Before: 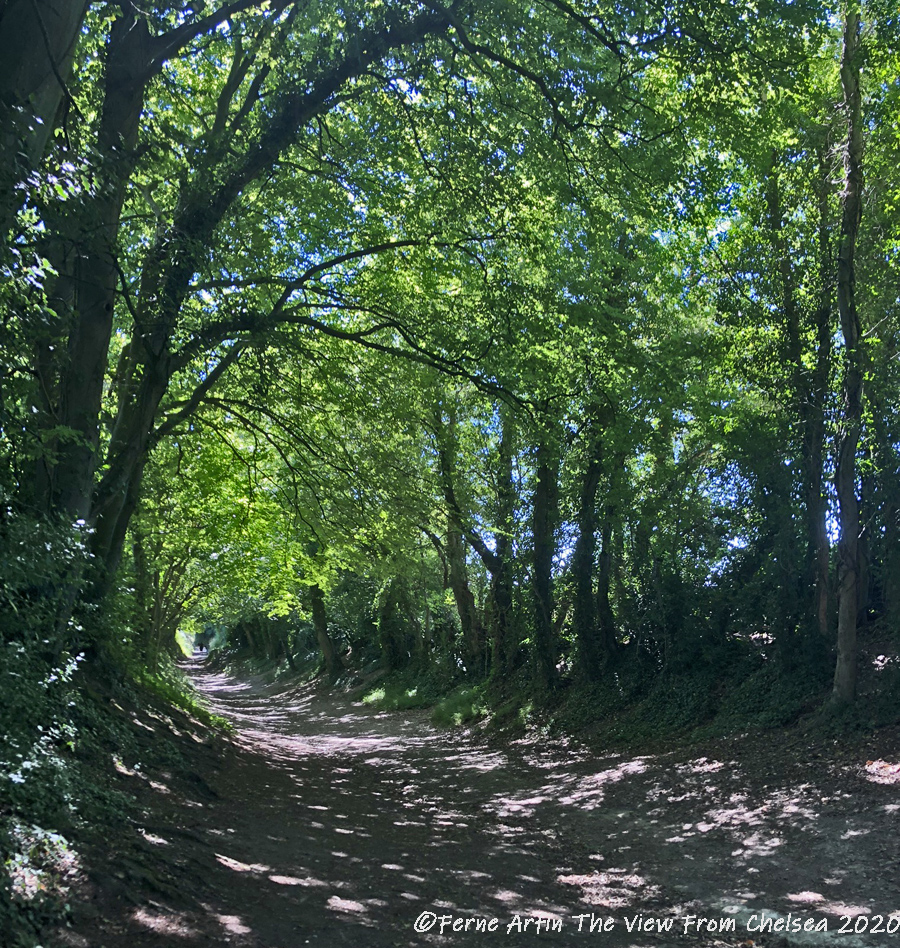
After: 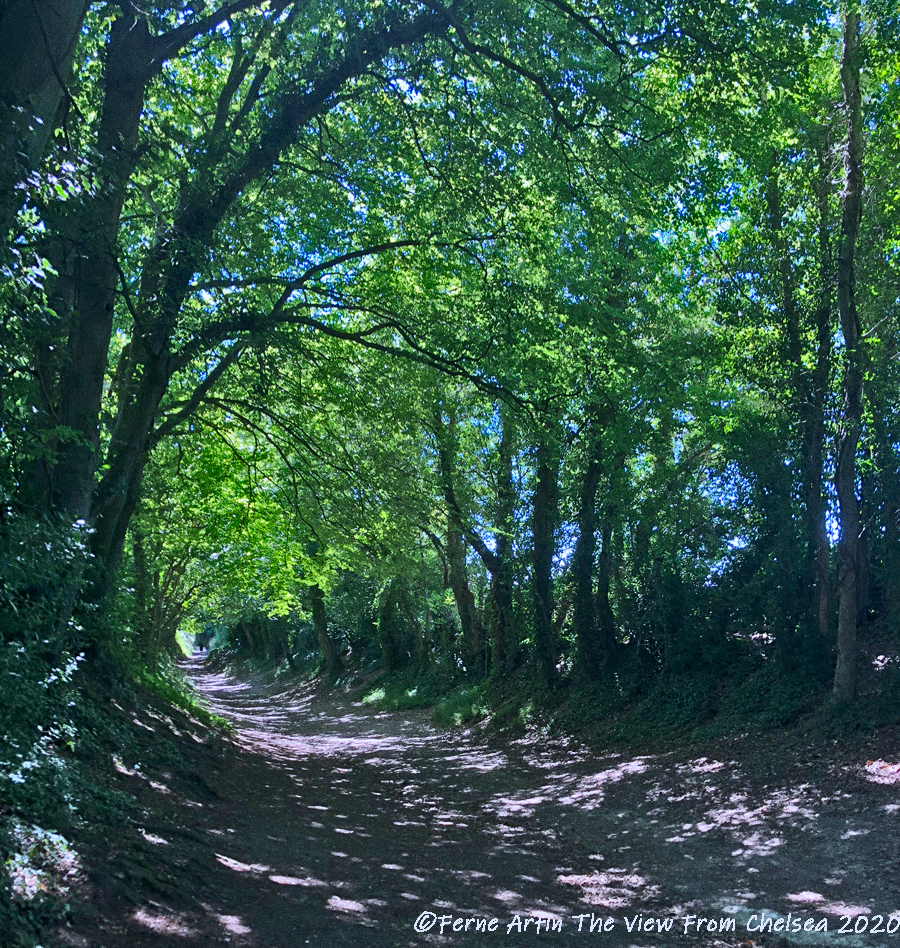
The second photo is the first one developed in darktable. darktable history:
color calibration: illuminant as shot in camera, x 0.37, y 0.382, temperature 4313.32 K
grain: coarseness 0.09 ISO, strength 40%
